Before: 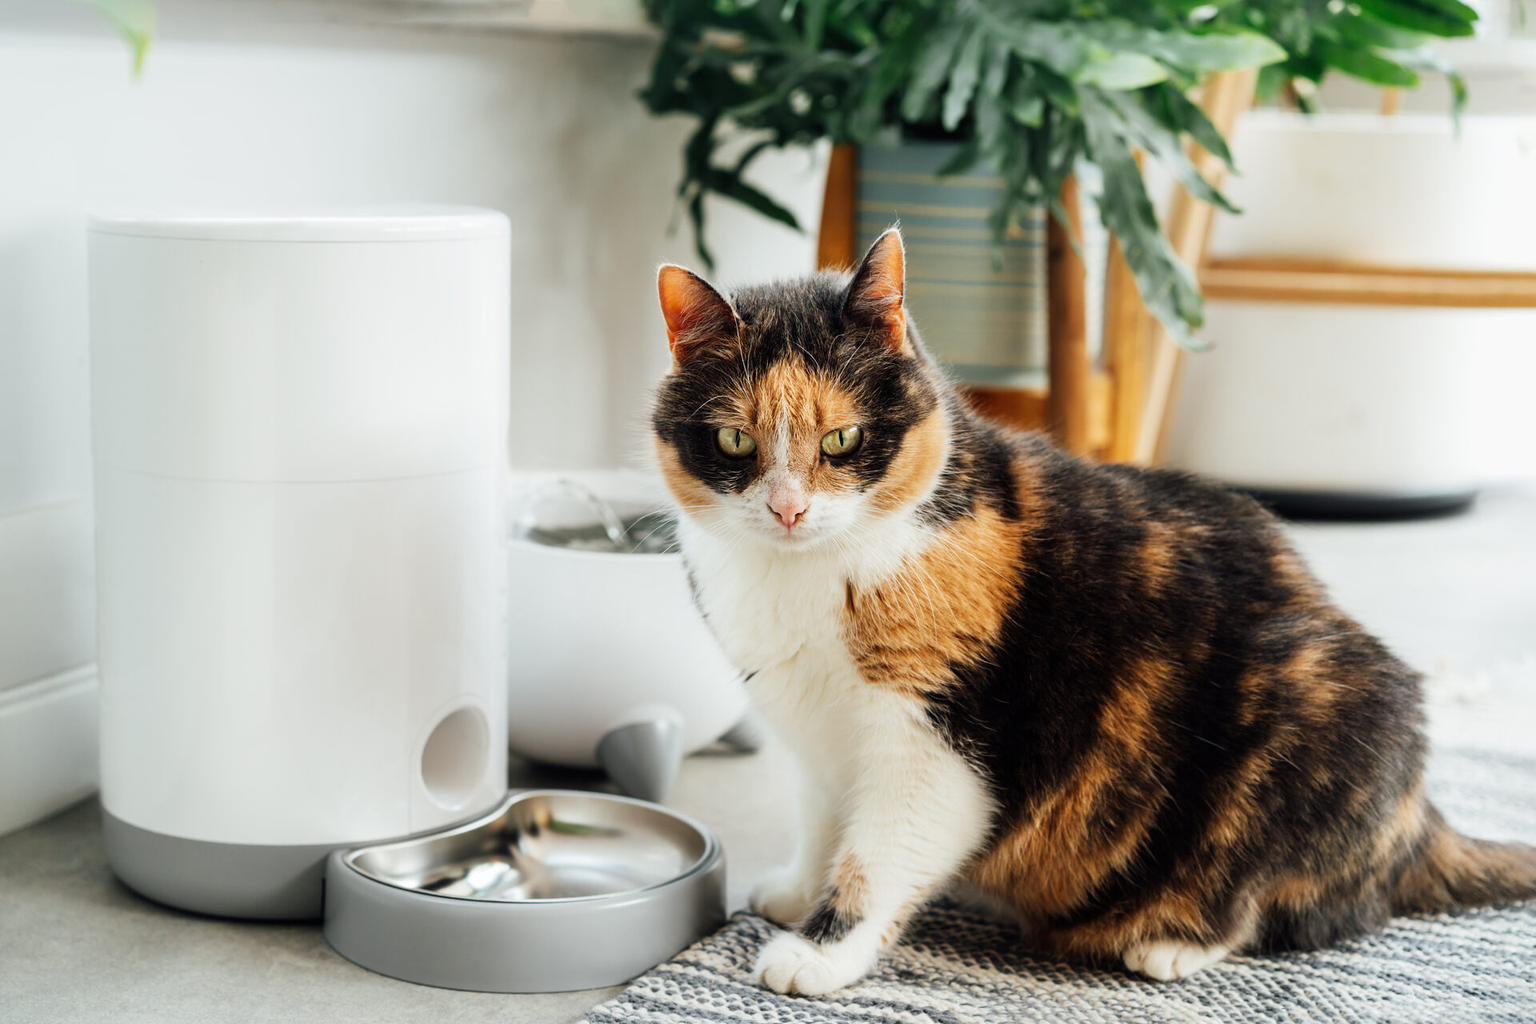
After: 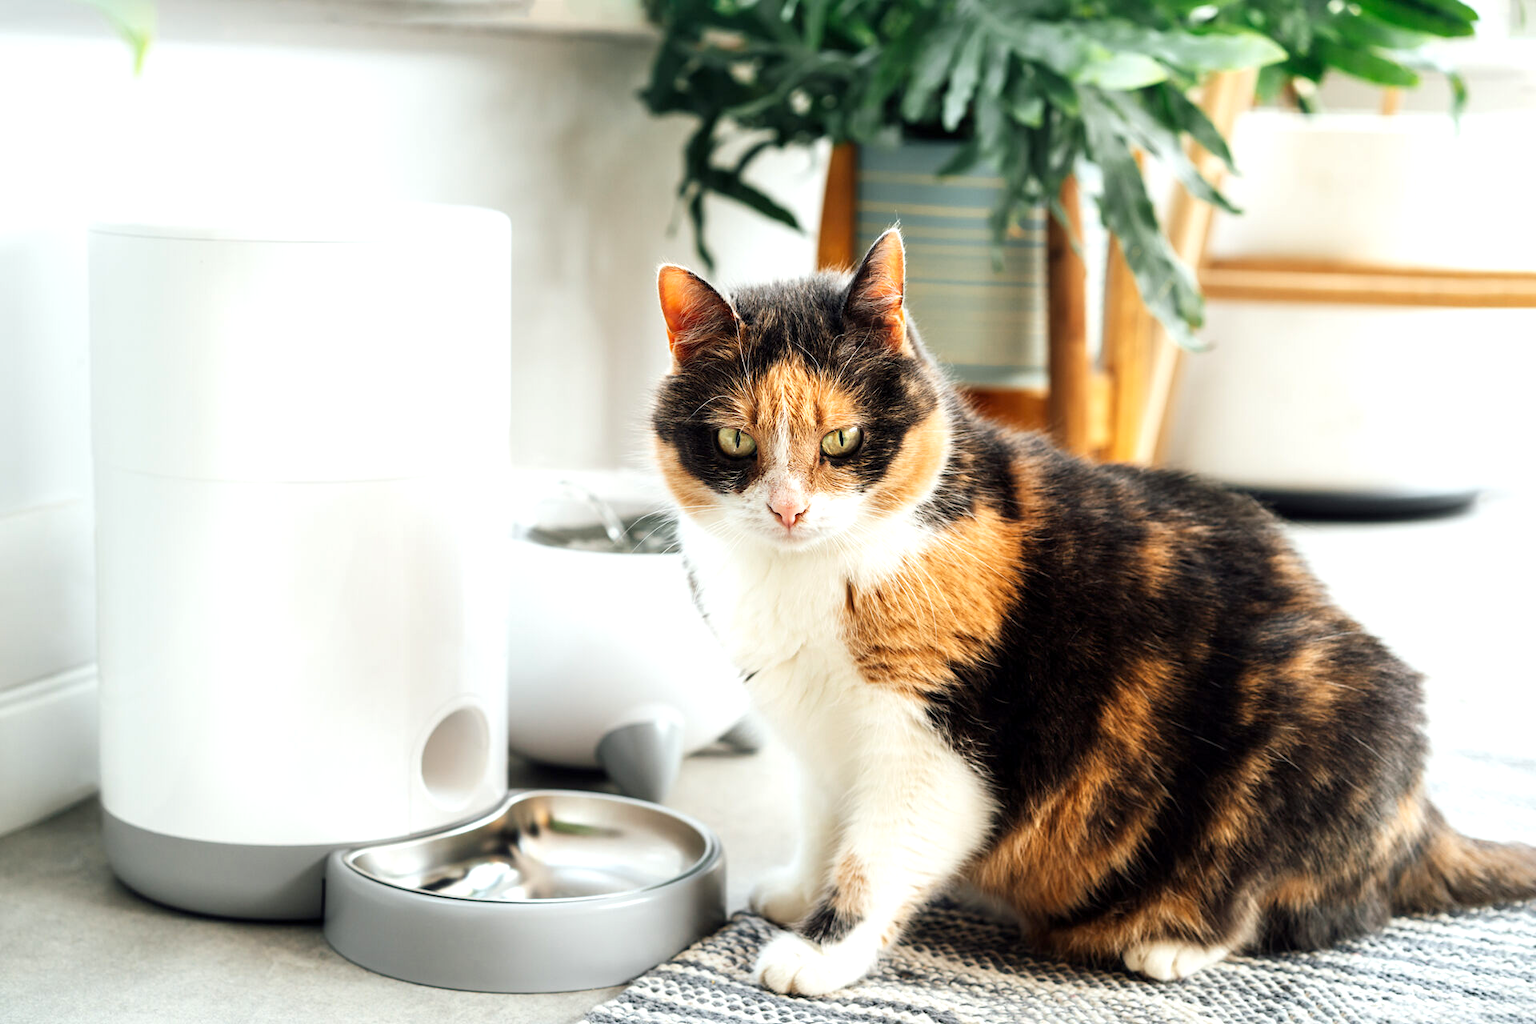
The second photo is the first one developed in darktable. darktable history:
exposure: black level correction 0.001, exposure 0.498 EV, compensate highlight preservation false
